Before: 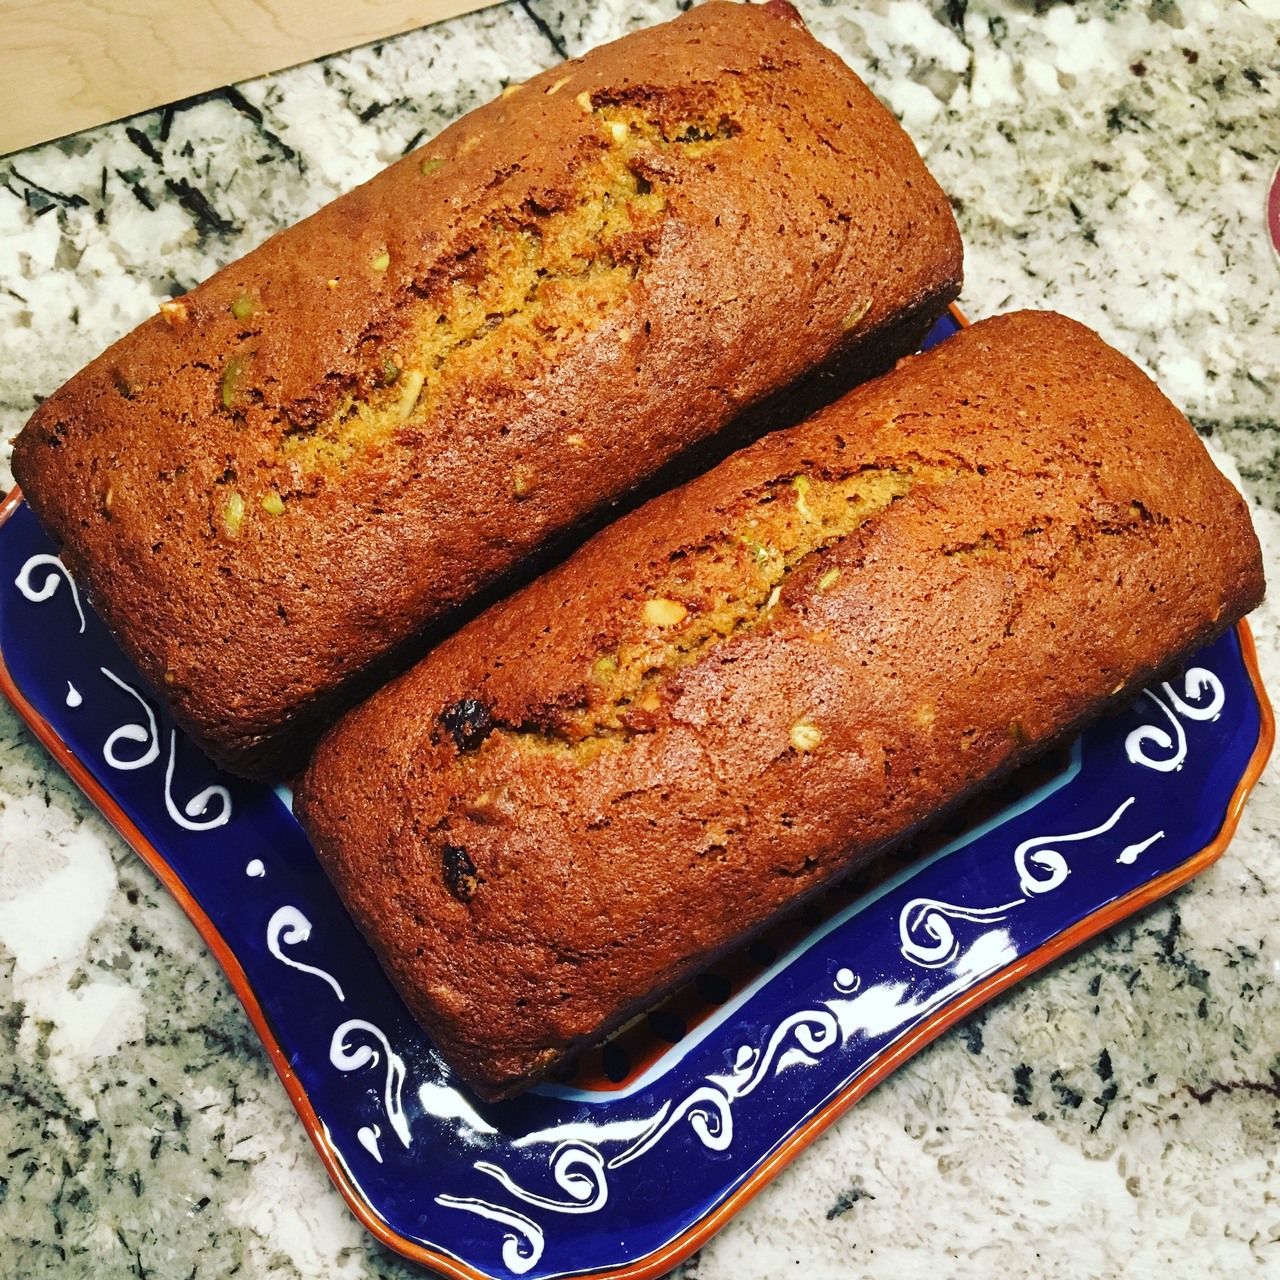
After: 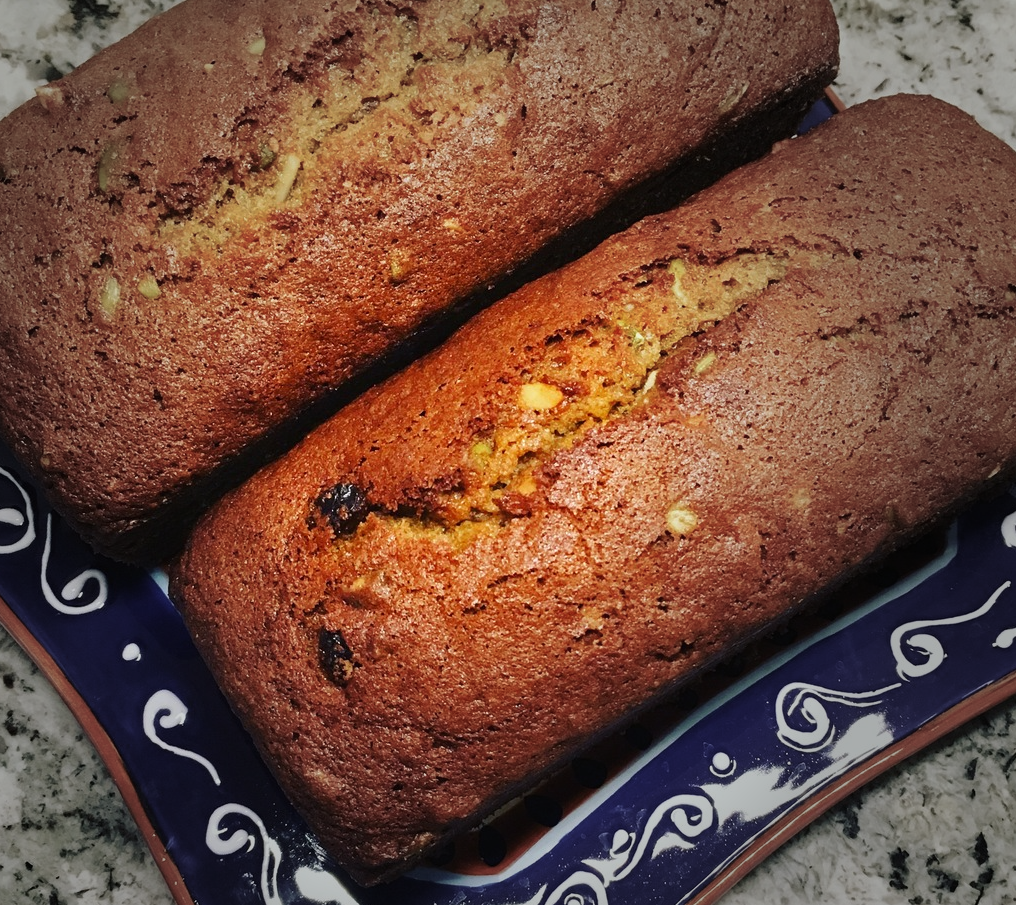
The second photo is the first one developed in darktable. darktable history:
crop: left 9.712%, top 16.928%, right 10.845%, bottom 12.332%
vignetting: fall-off start 33.76%, fall-off radius 64.94%, brightness -0.575, center (-0.12, -0.002), width/height ratio 0.959
